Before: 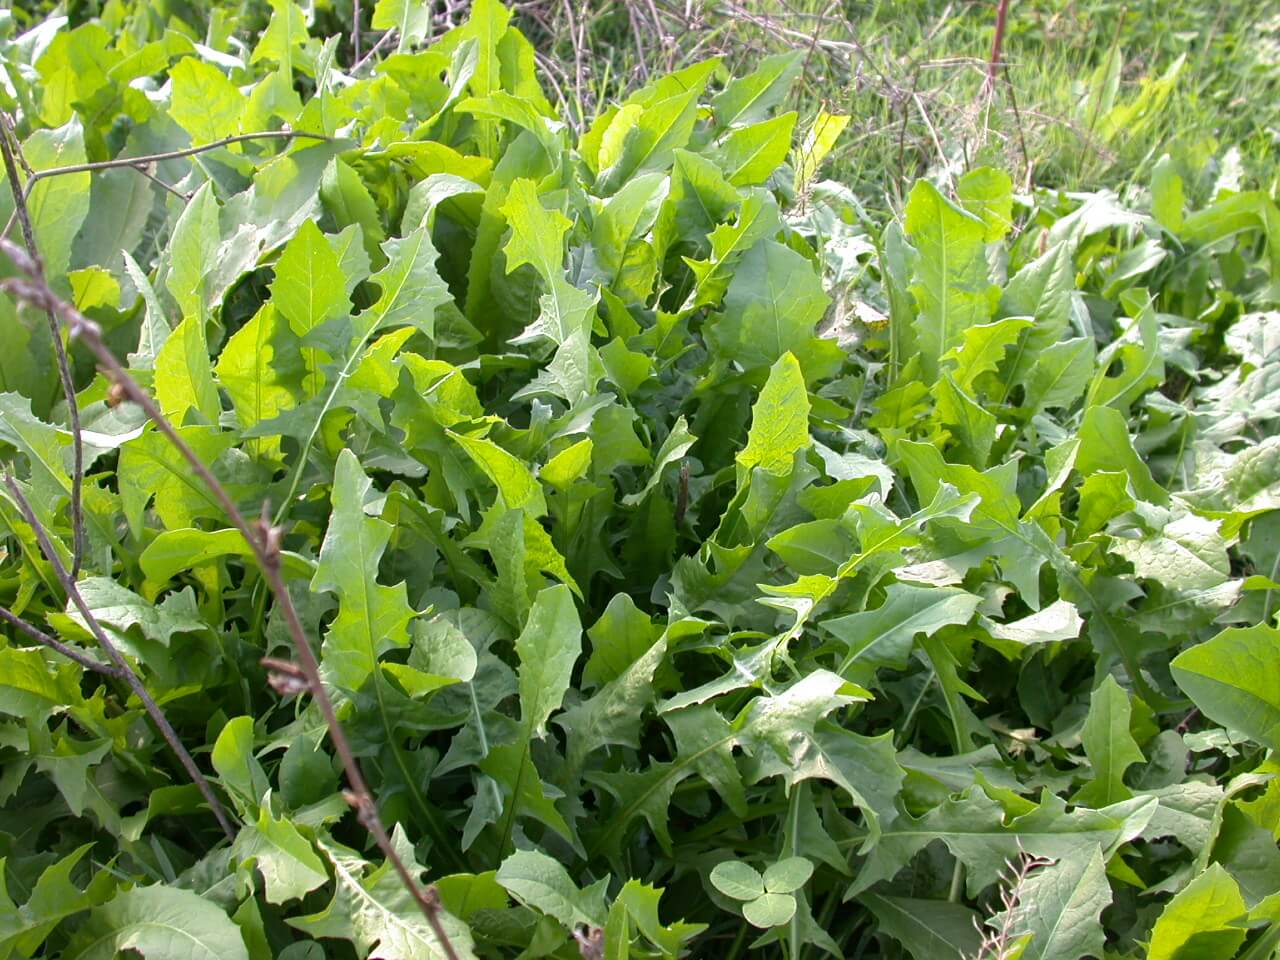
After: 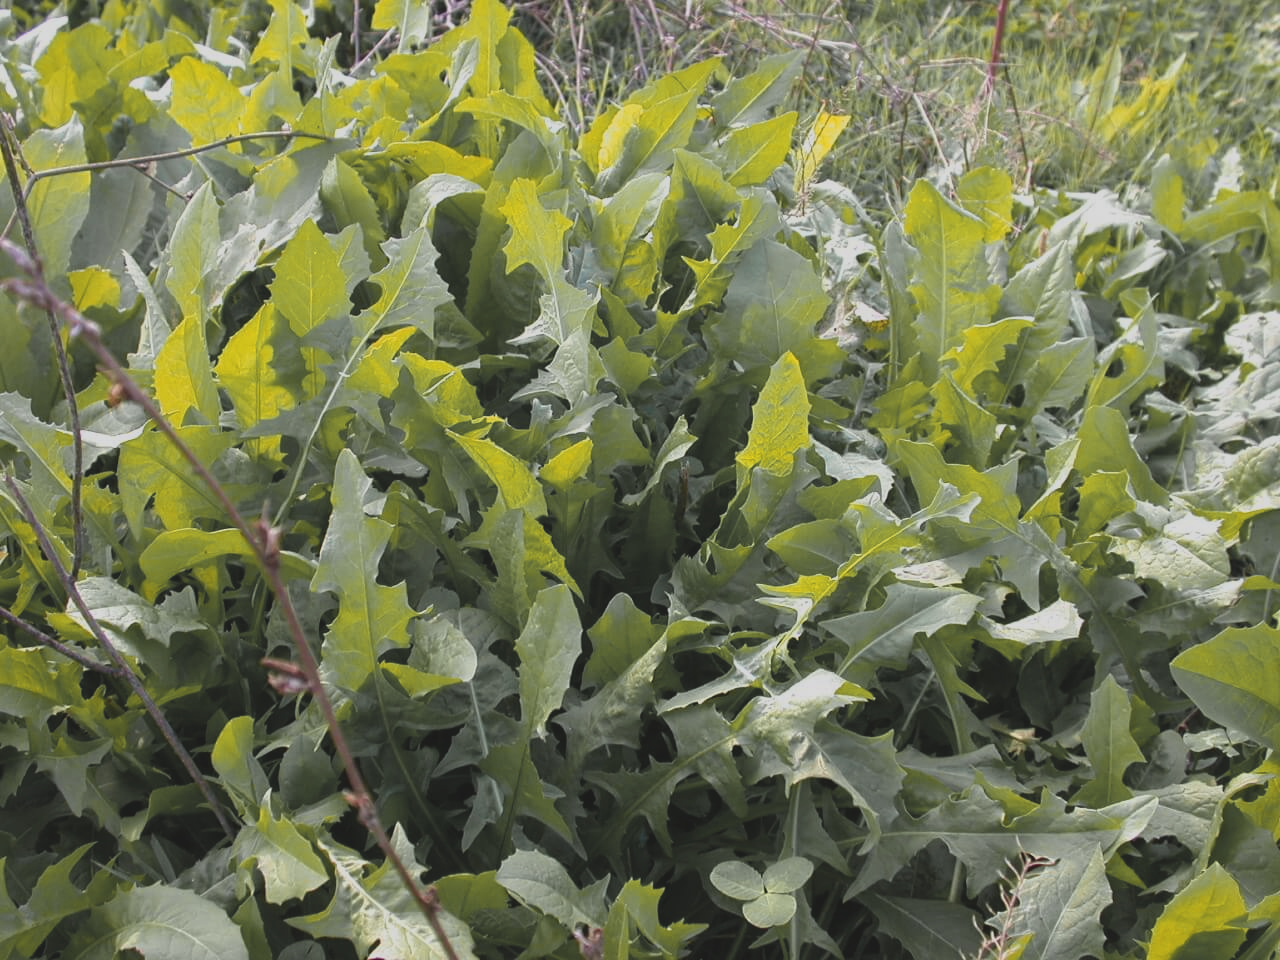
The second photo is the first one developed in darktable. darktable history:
exposure: black level correction -0.015, exposure -0.534 EV, compensate highlight preservation false
color zones: curves: ch1 [(0.29, 0.492) (0.373, 0.185) (0.509, 0.481)]; ch2 [(0.25, 0.462) (0.749, 0.457)]
